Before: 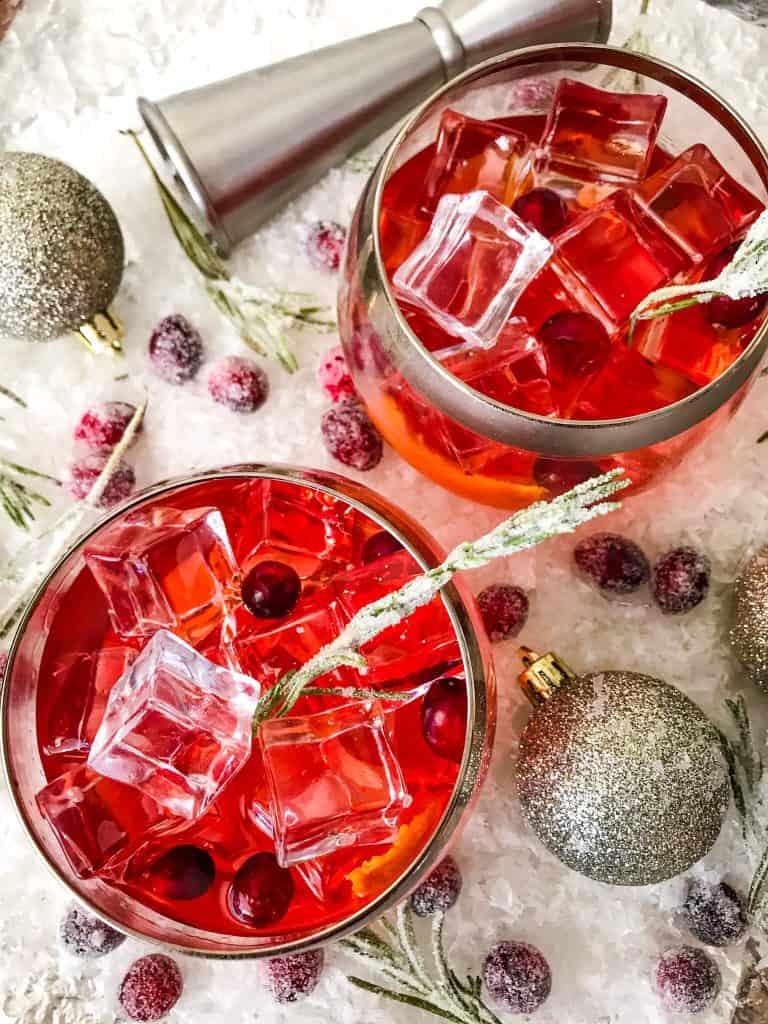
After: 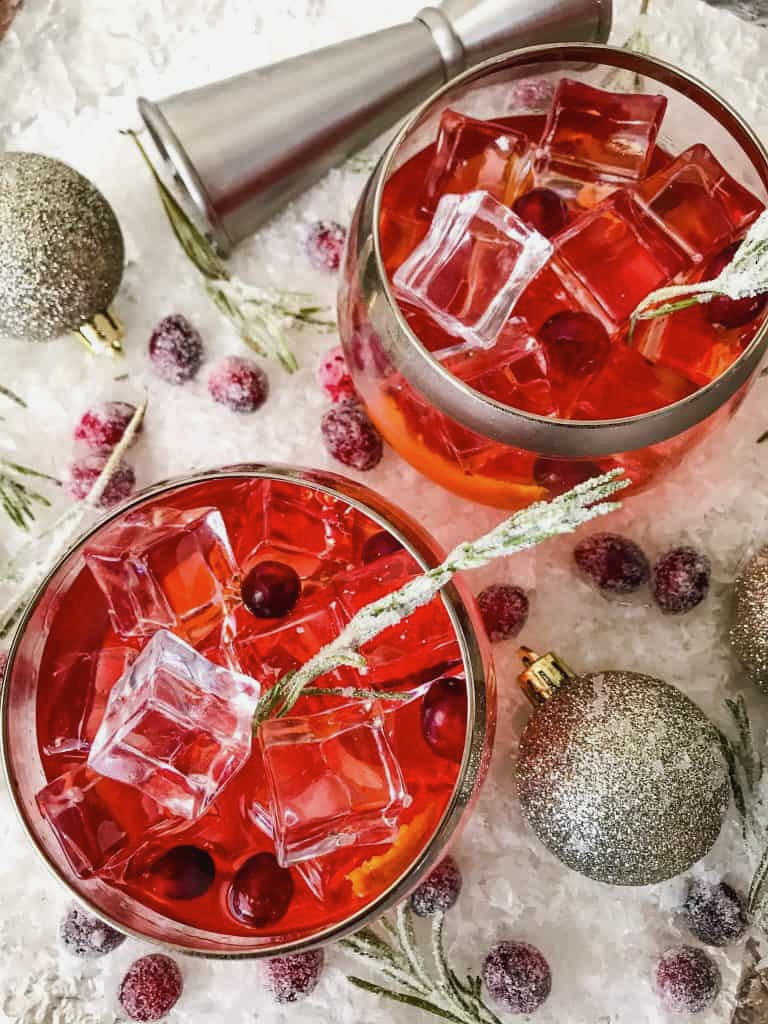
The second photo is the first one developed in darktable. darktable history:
contrast brightness saturation: contrast -0.07, brightness -0.043, saturation -0.113
